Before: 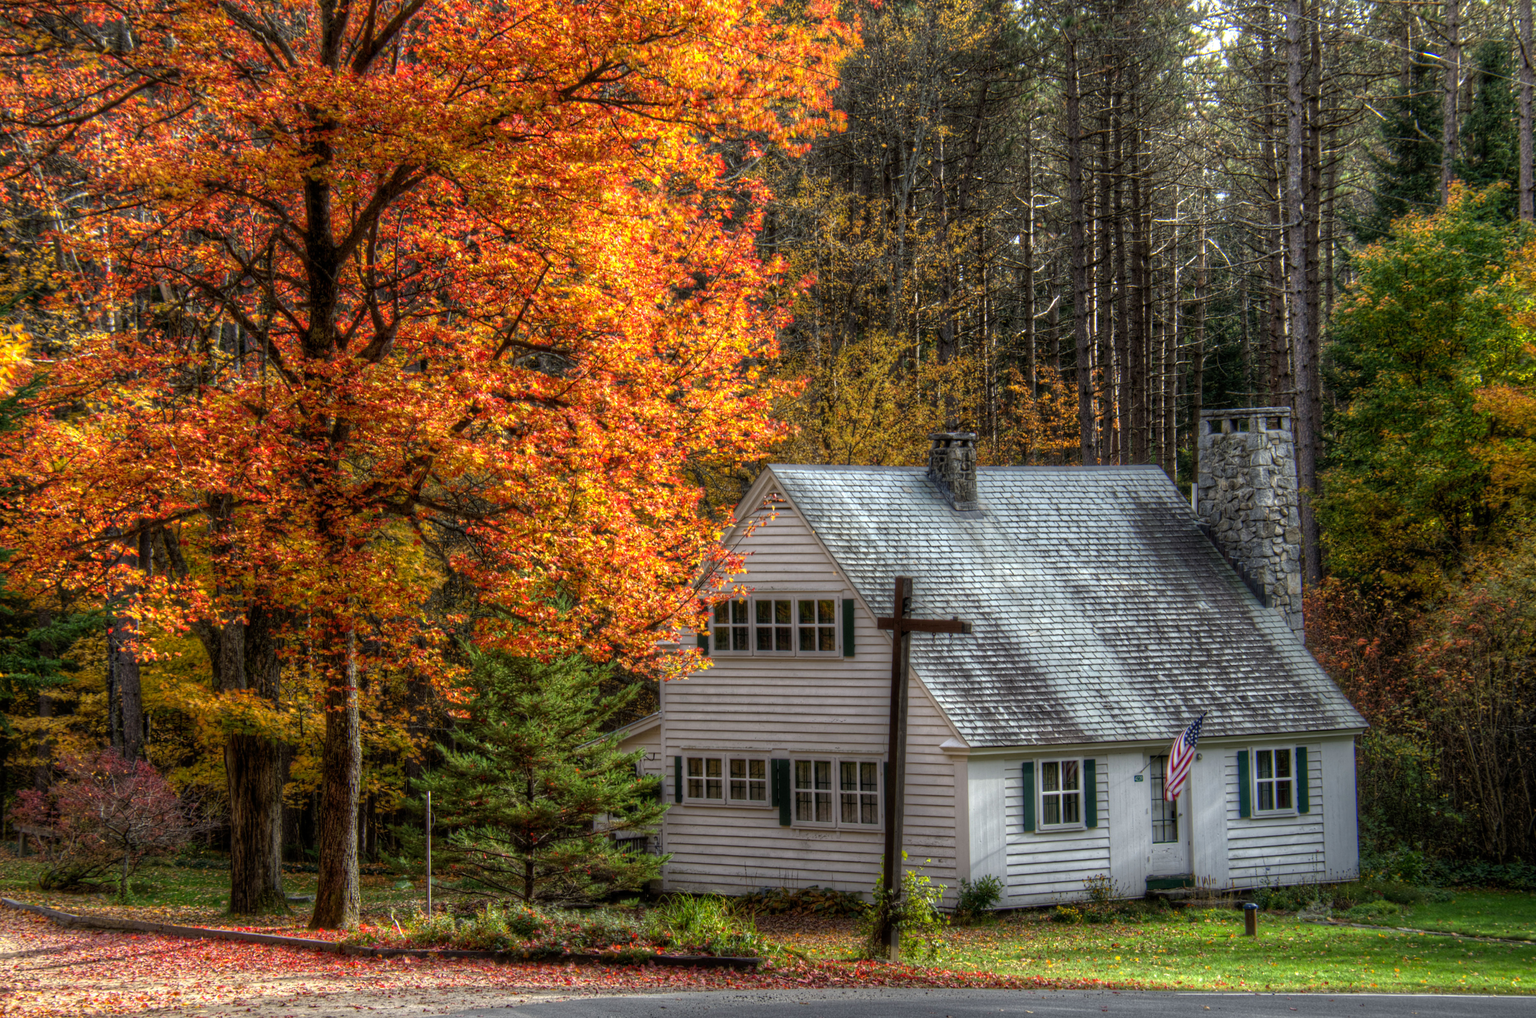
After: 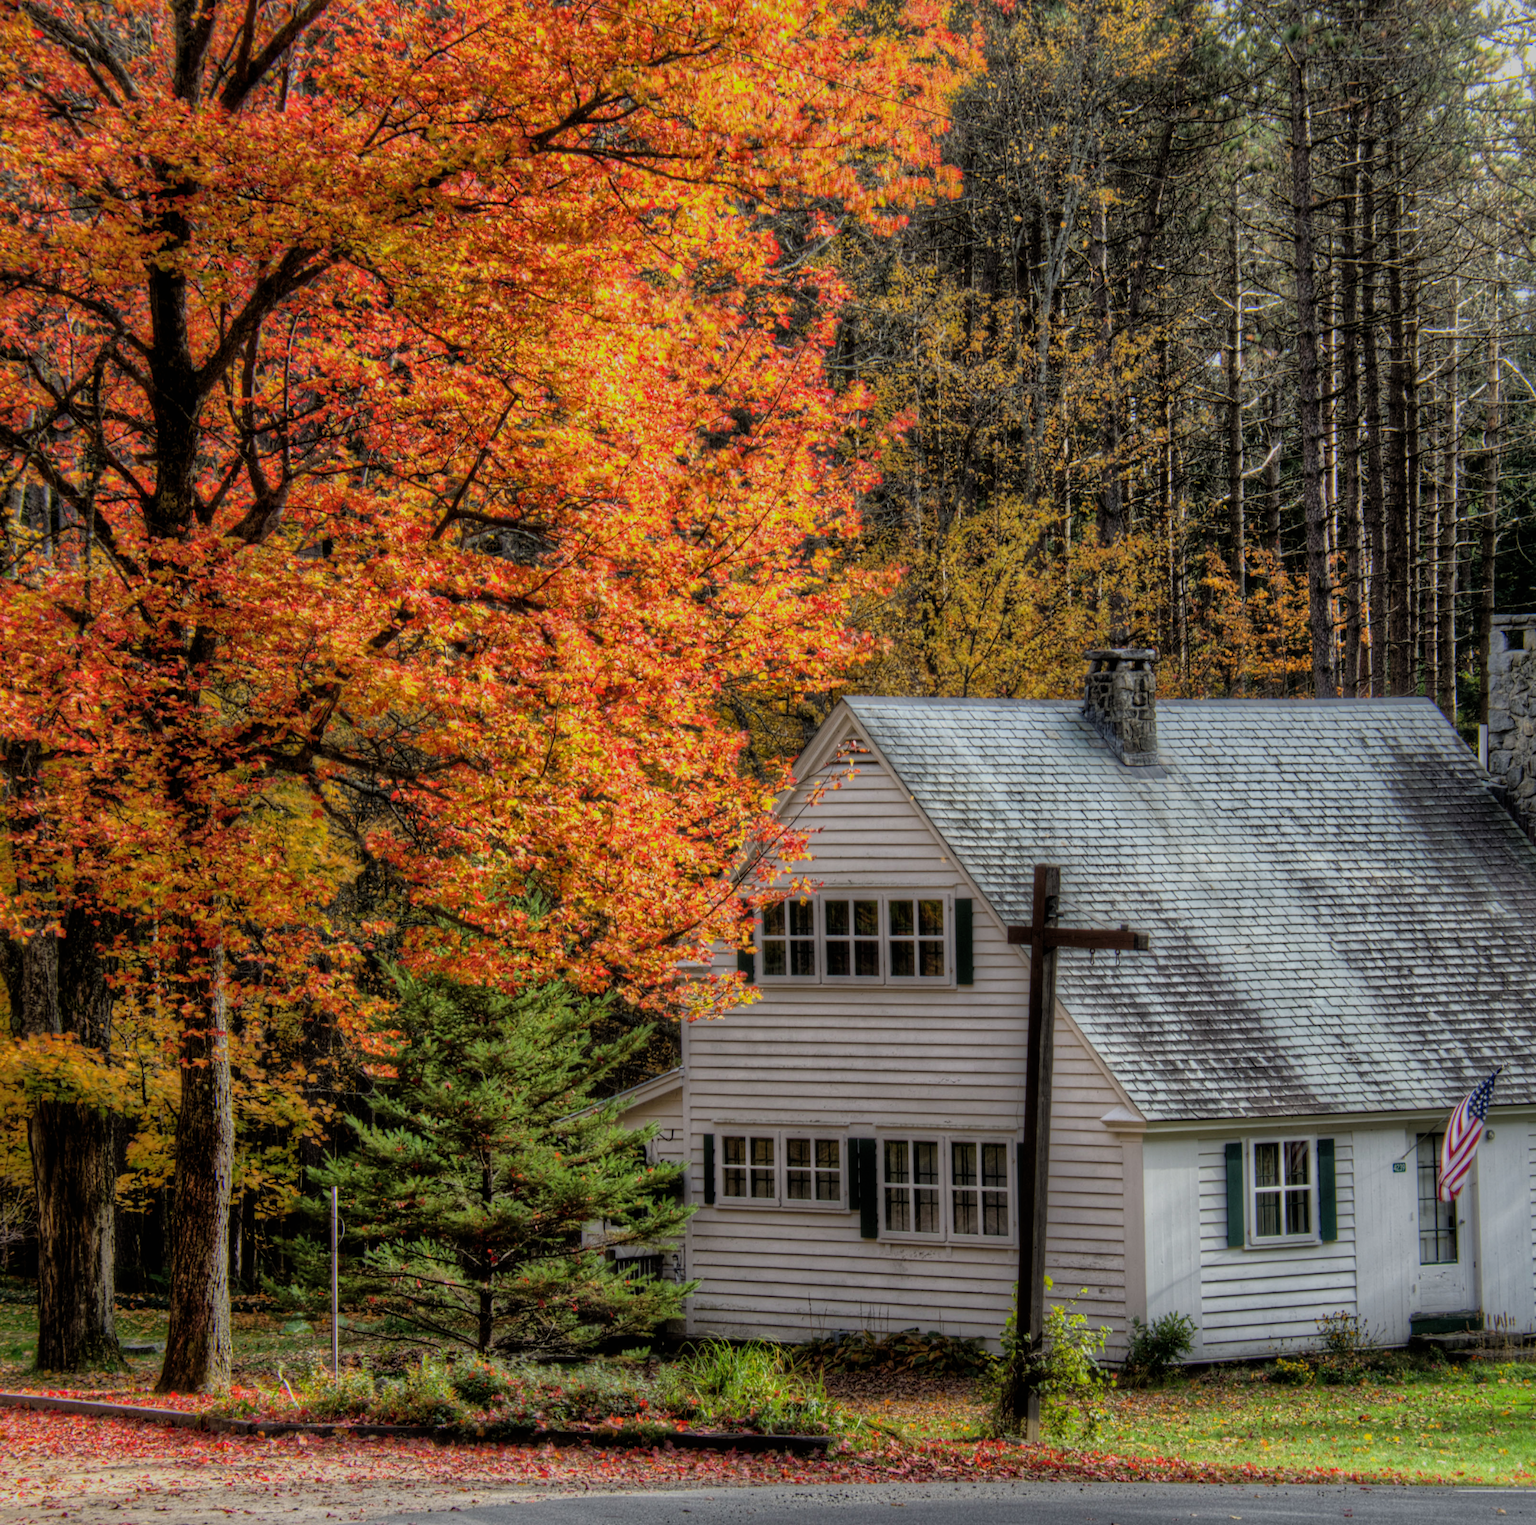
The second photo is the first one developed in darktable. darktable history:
crop and rotate: left 13.413%, right 19.873%
filmic rgb: black relative exposure -7.65 EV, white relative exposure 4.56 EV, threshold 5.99 EV, hardness 3.61, contrast 1.057, iterations of high-quality reconstruction 10, enable highlight reconstruction true
shadows and highlights: on, module defaults
